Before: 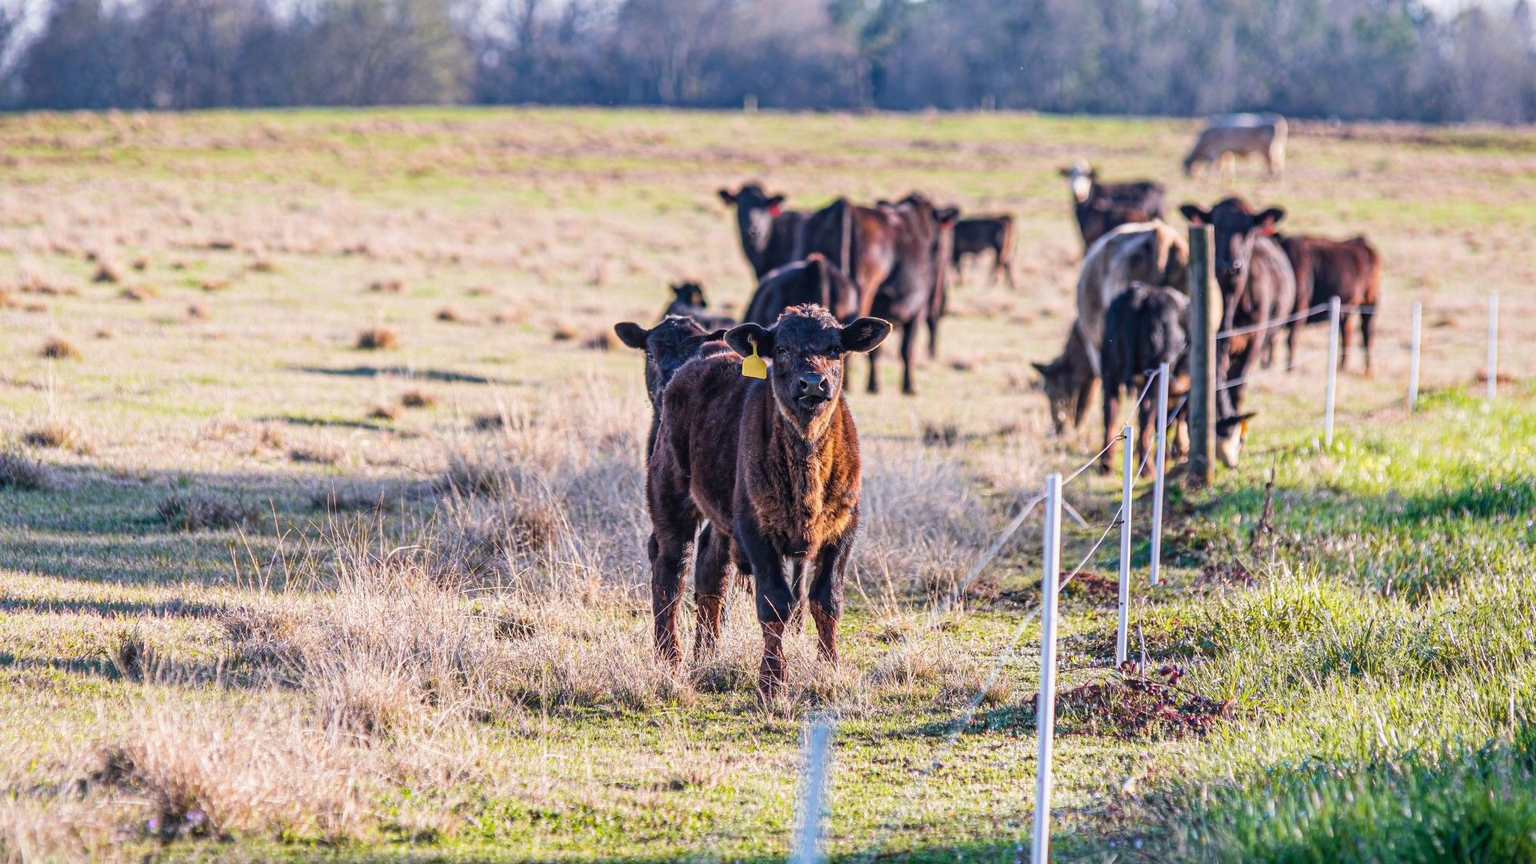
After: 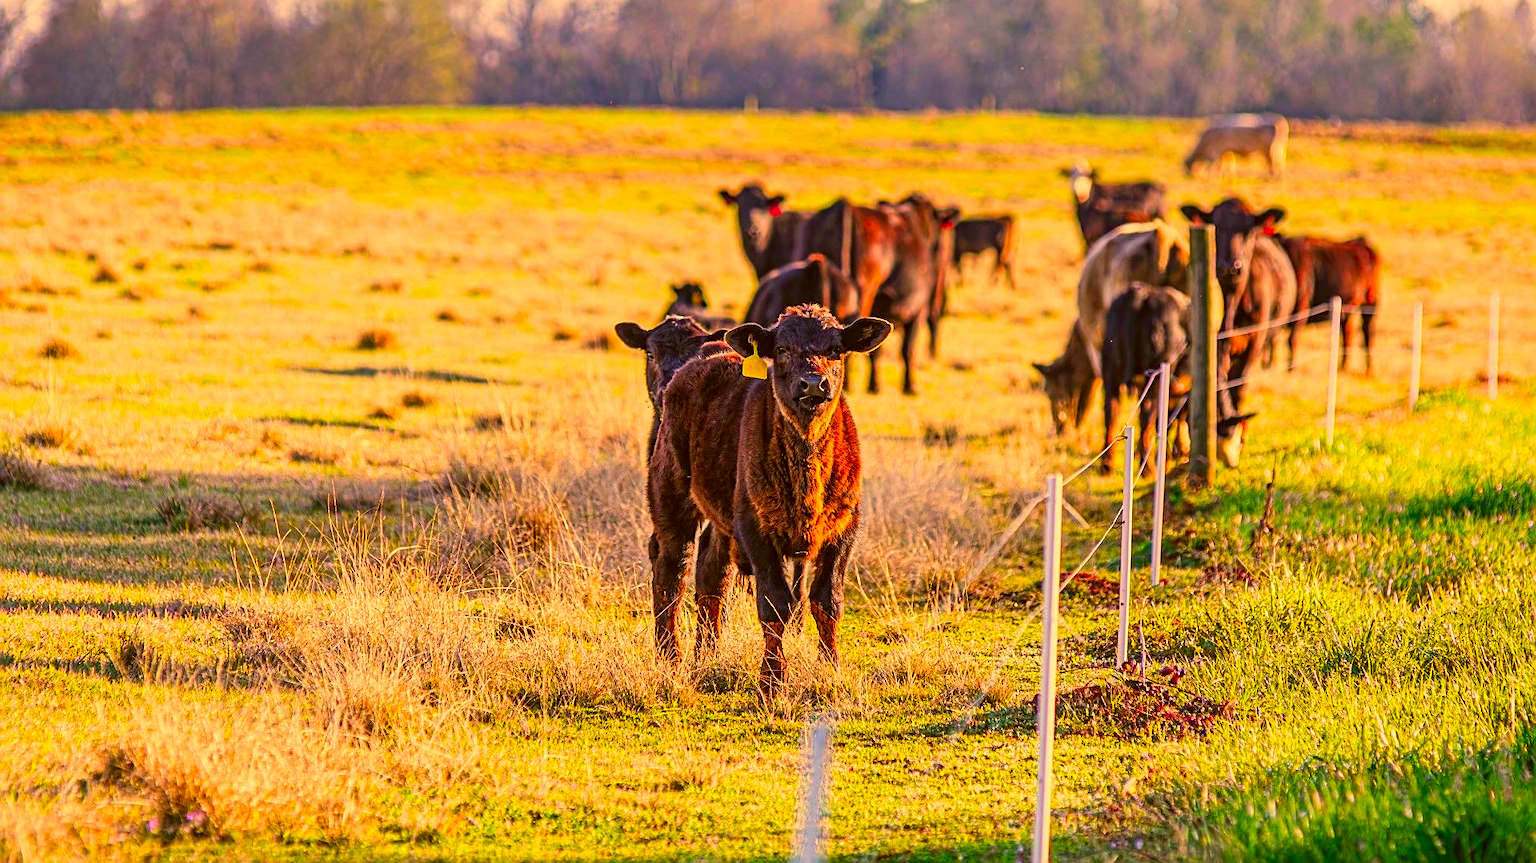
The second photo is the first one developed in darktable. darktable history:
color correction: highlights a* 10.44, highlights b* 30.04, shadows a* 2.73, shadows b* 17.51, saturation 1.72
sharpen: on, module defaults
